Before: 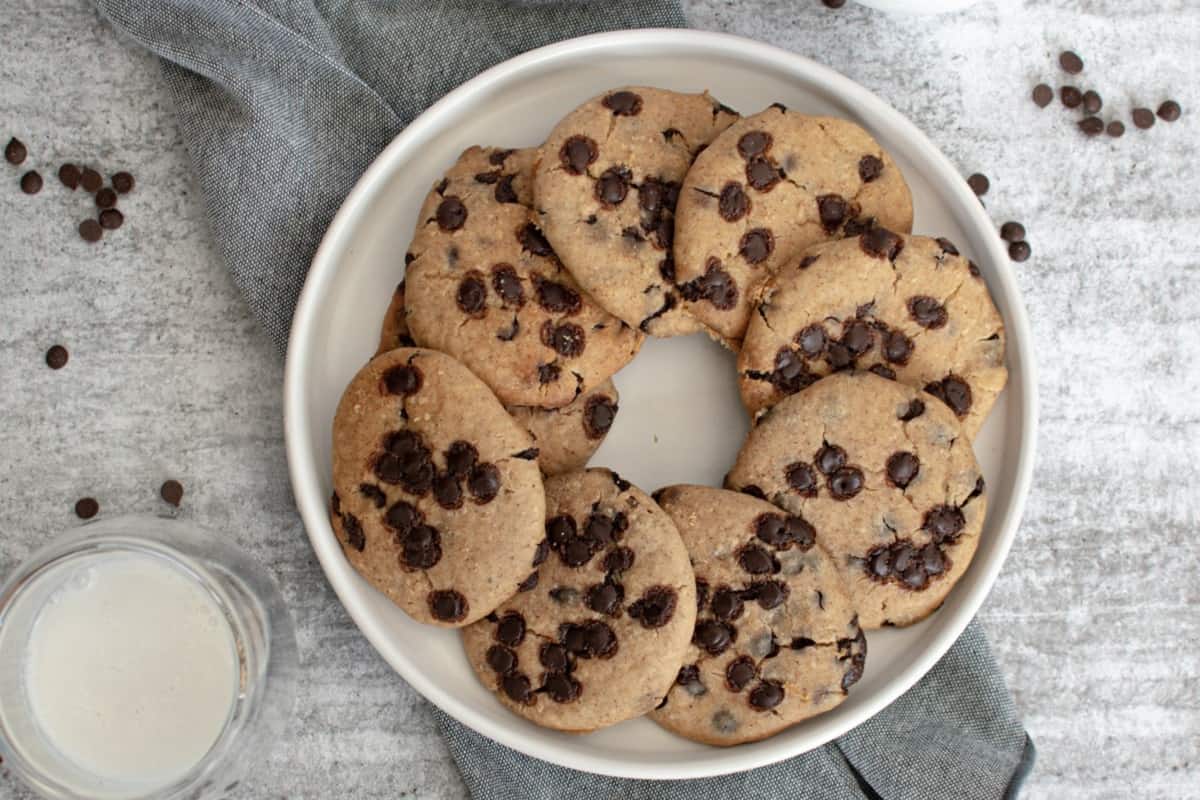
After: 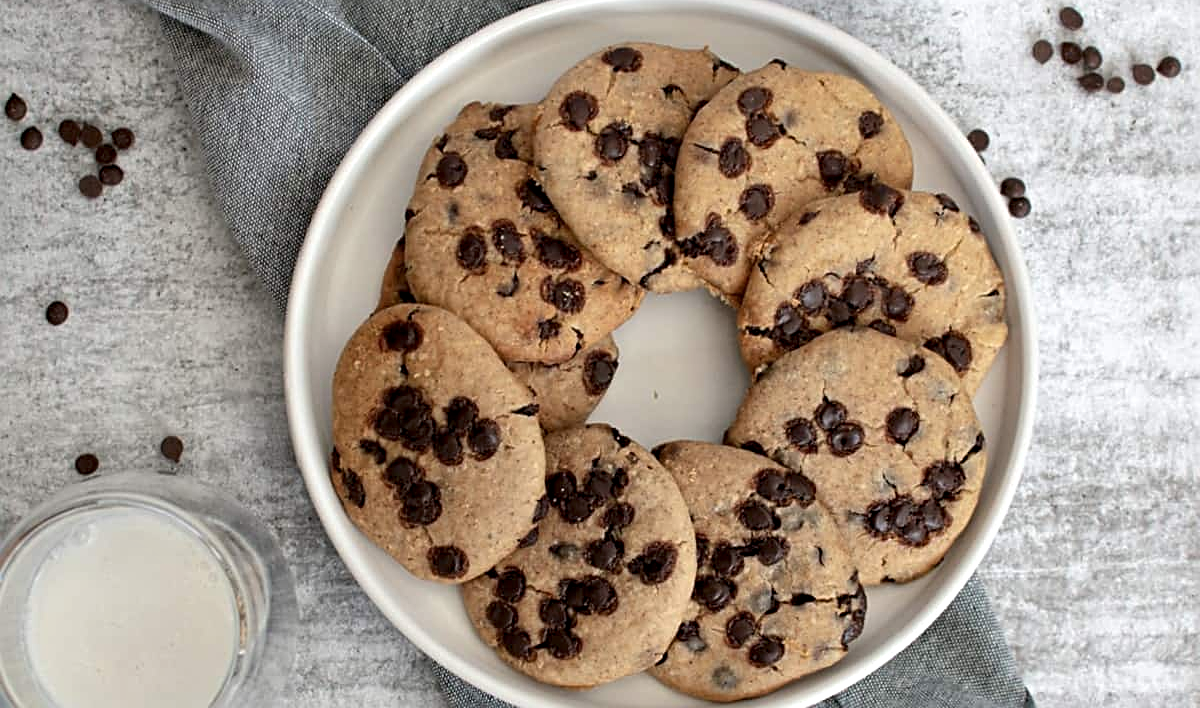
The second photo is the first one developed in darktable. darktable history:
crop and rotate: top 5.545%, bottom 5.905%
contrast equalizer: y [[0.528 ×6], [0.514 ×6], [0.362 ×6], [0 ×6], [0 ×6]]
sharpen: on, module defaults
